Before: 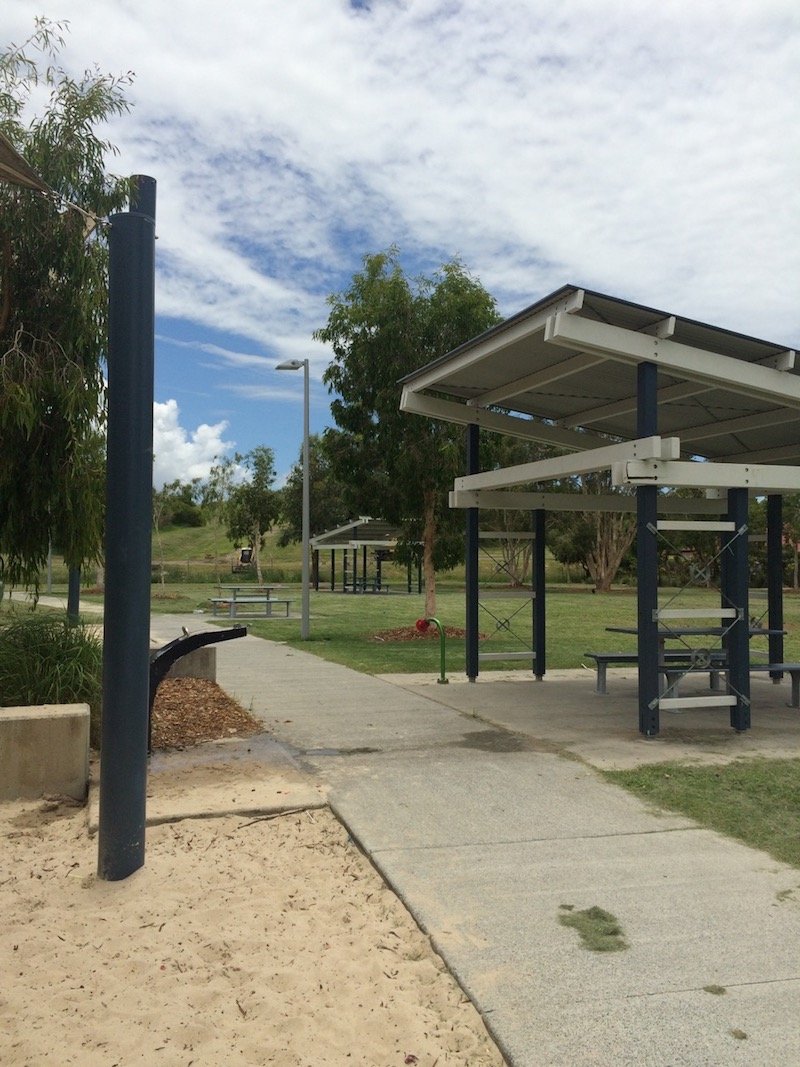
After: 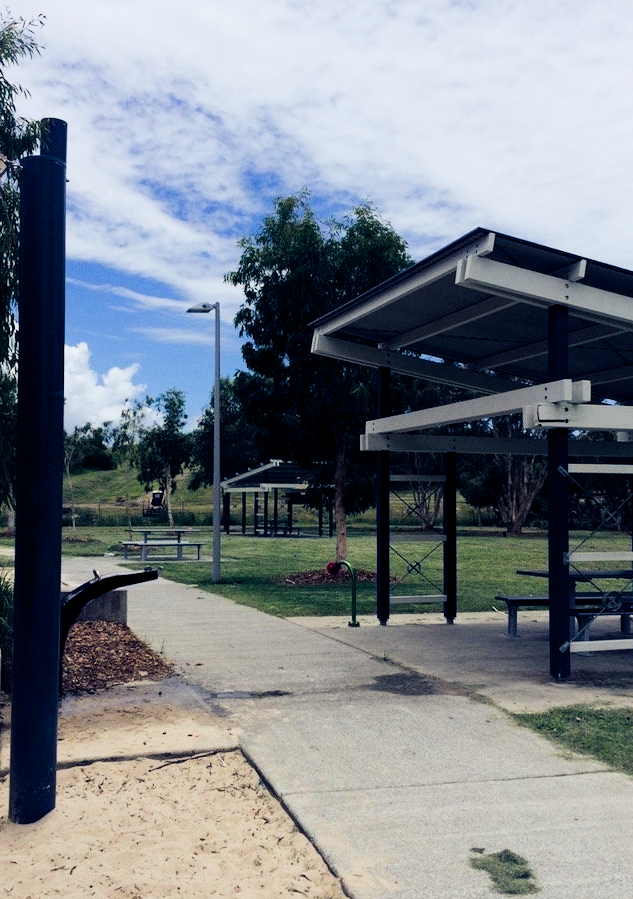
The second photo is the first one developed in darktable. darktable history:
crop: left 11.225%, top 5.381%, right 9.565%, bottom 10.314%
filmic rgb: black relative exposure -5 EV, white relative exposure 3.5 EV, hardness 3.19, contrast 1.4, highlights saturation mix -30%
color balance rgb: shadows lift › luminance -41.13%, shadows lift › chroma 14.13%, shadows lift › hue 260°, power › luminance -3.76%, power › chroma 0.56%, power › hue 40.37°, highlights gain › luminance 16.81%, highlights gain › chroma 2.94%, highlights gain › hue 260°, global offset › luminance -0.29%, global offset › chroma 0.31%, global offset › hue 260°, perceptual saturation grading › global saturation 20%, perceptual saturation grading › highlights -13.92%, perceptual saturation grading › shadows 50%
